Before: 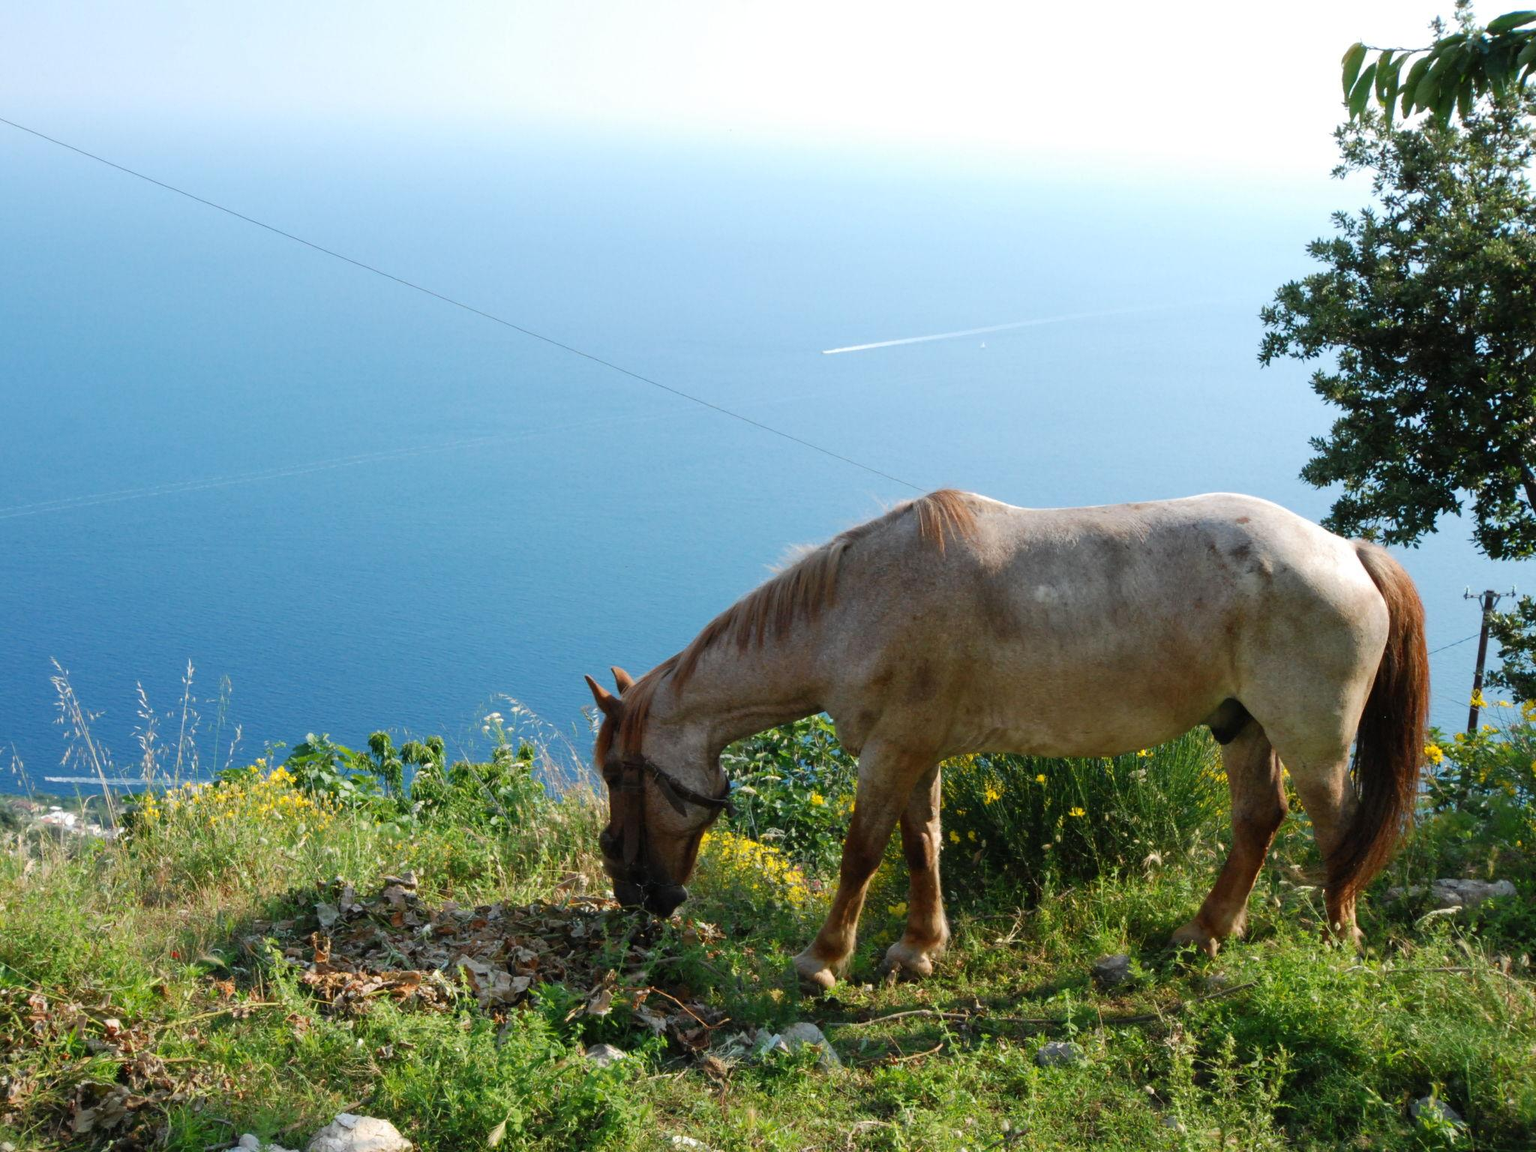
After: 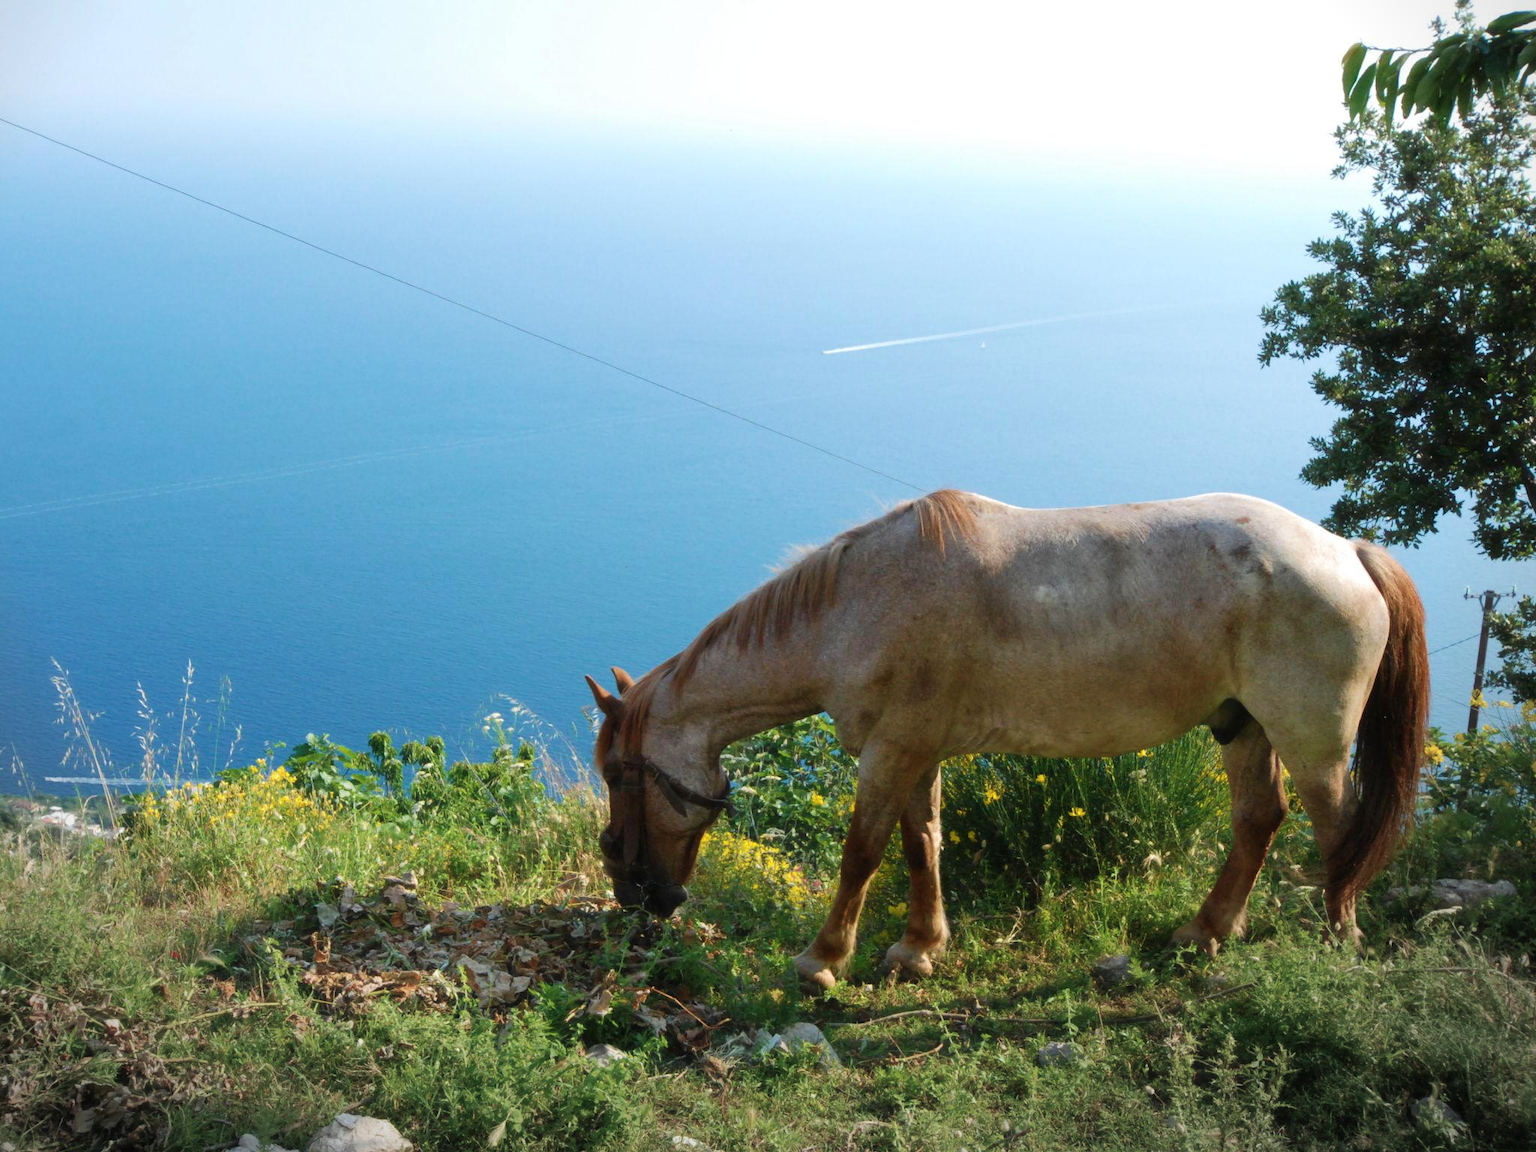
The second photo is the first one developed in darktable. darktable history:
vignetting: fall-off start 97.22%, center (-0.052, -0.355), width/height ratio 1.181, unbound false
velvia: on, module defaults
haze removal: strength -0.06, compatibility mode true, adaptive false
